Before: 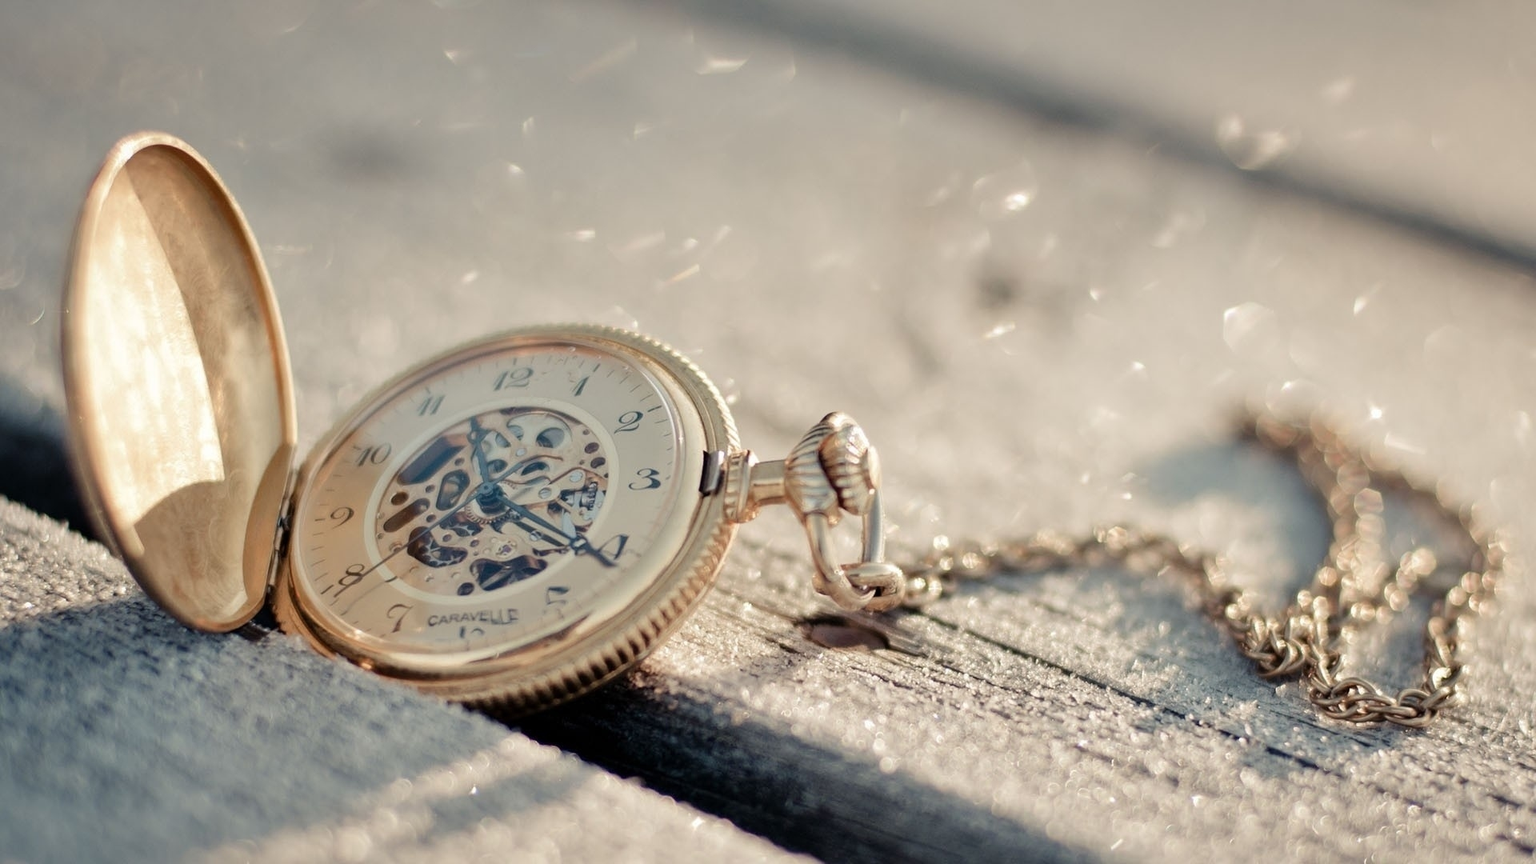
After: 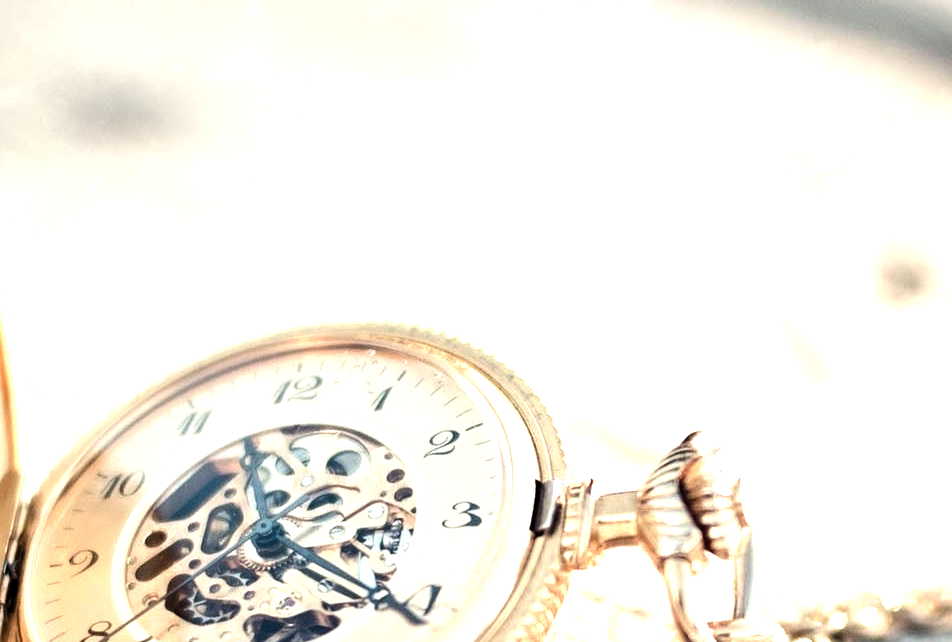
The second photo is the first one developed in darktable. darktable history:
crop: left 17.918%, top 7.824%, right 32.498%, bottom 32.642%
exposure: exposure -0.044 EV, compensate highlight preservation false
tone equalizer: -8 EV -0.397 EV, -7 EV -0.374 EV, -6 EV -0.358 EV, -5 EV -0.19 EV, -3 EV 0.252 EV, -2 EV 0.308 EV, -1 EV 0.395 EV, +0 EV 0.442 EV, edges refinement/feathering 500, mask exposure compensation -1.57 EV, preserve details no
levels: levels [0.012, 0.367, 0.697]
